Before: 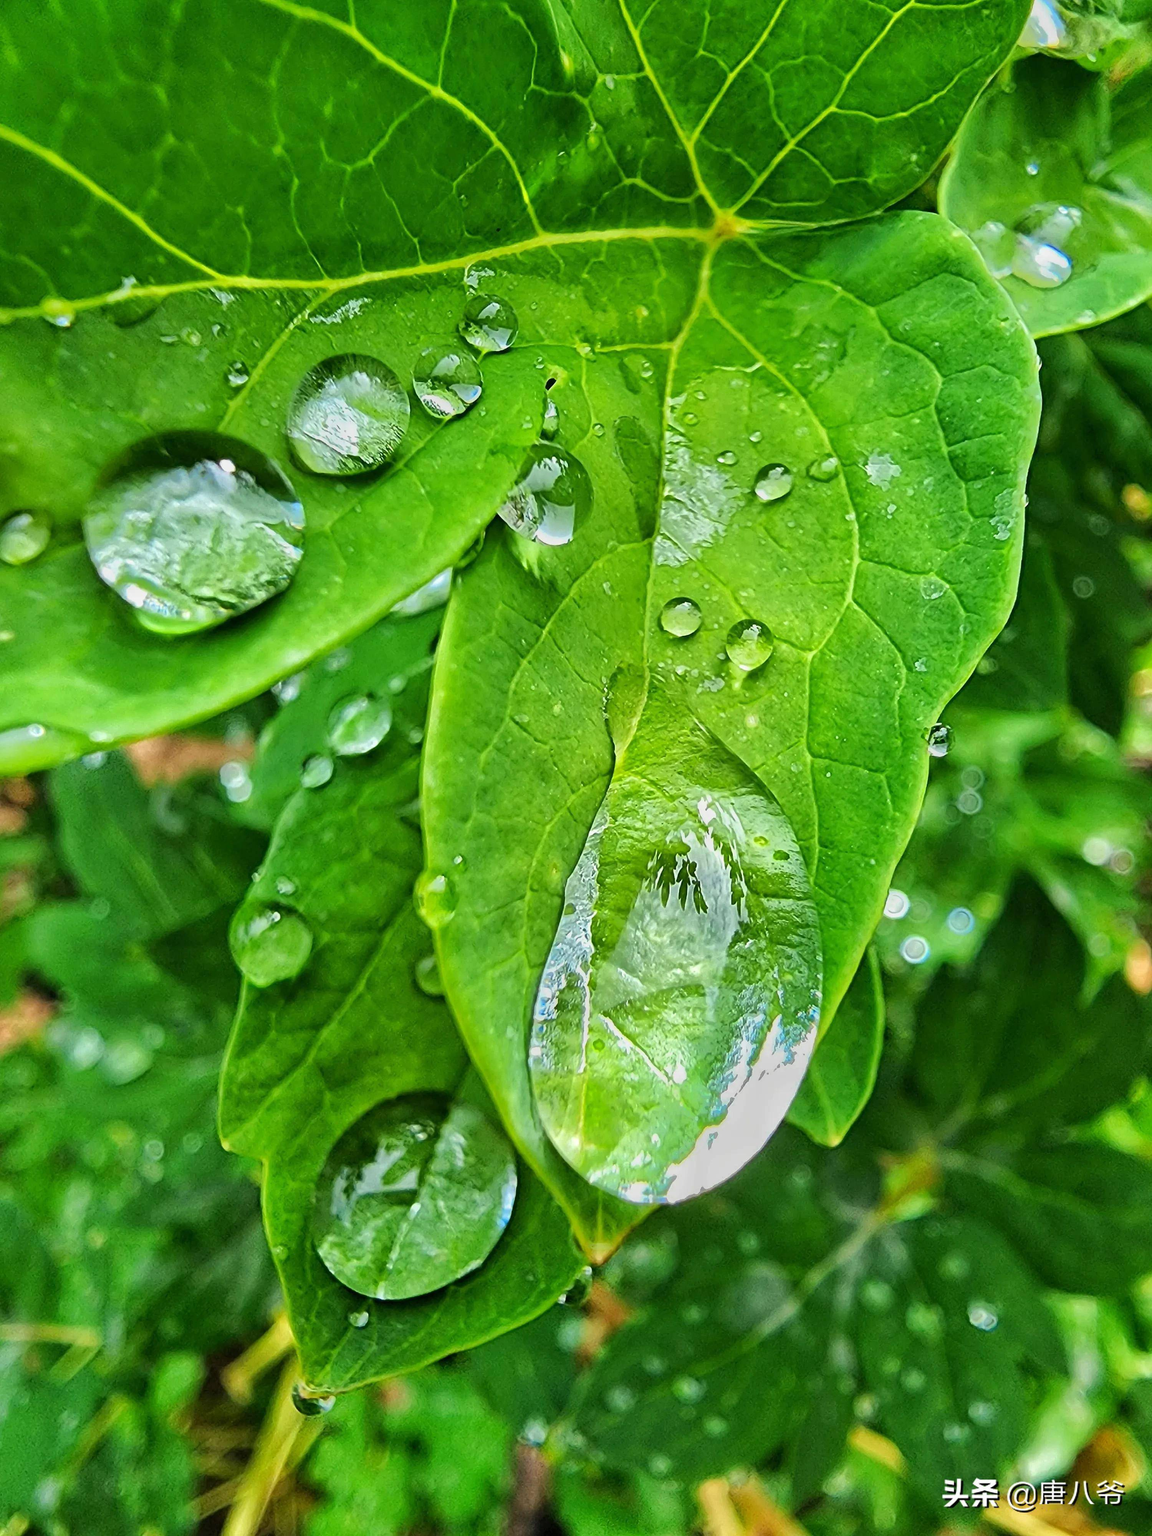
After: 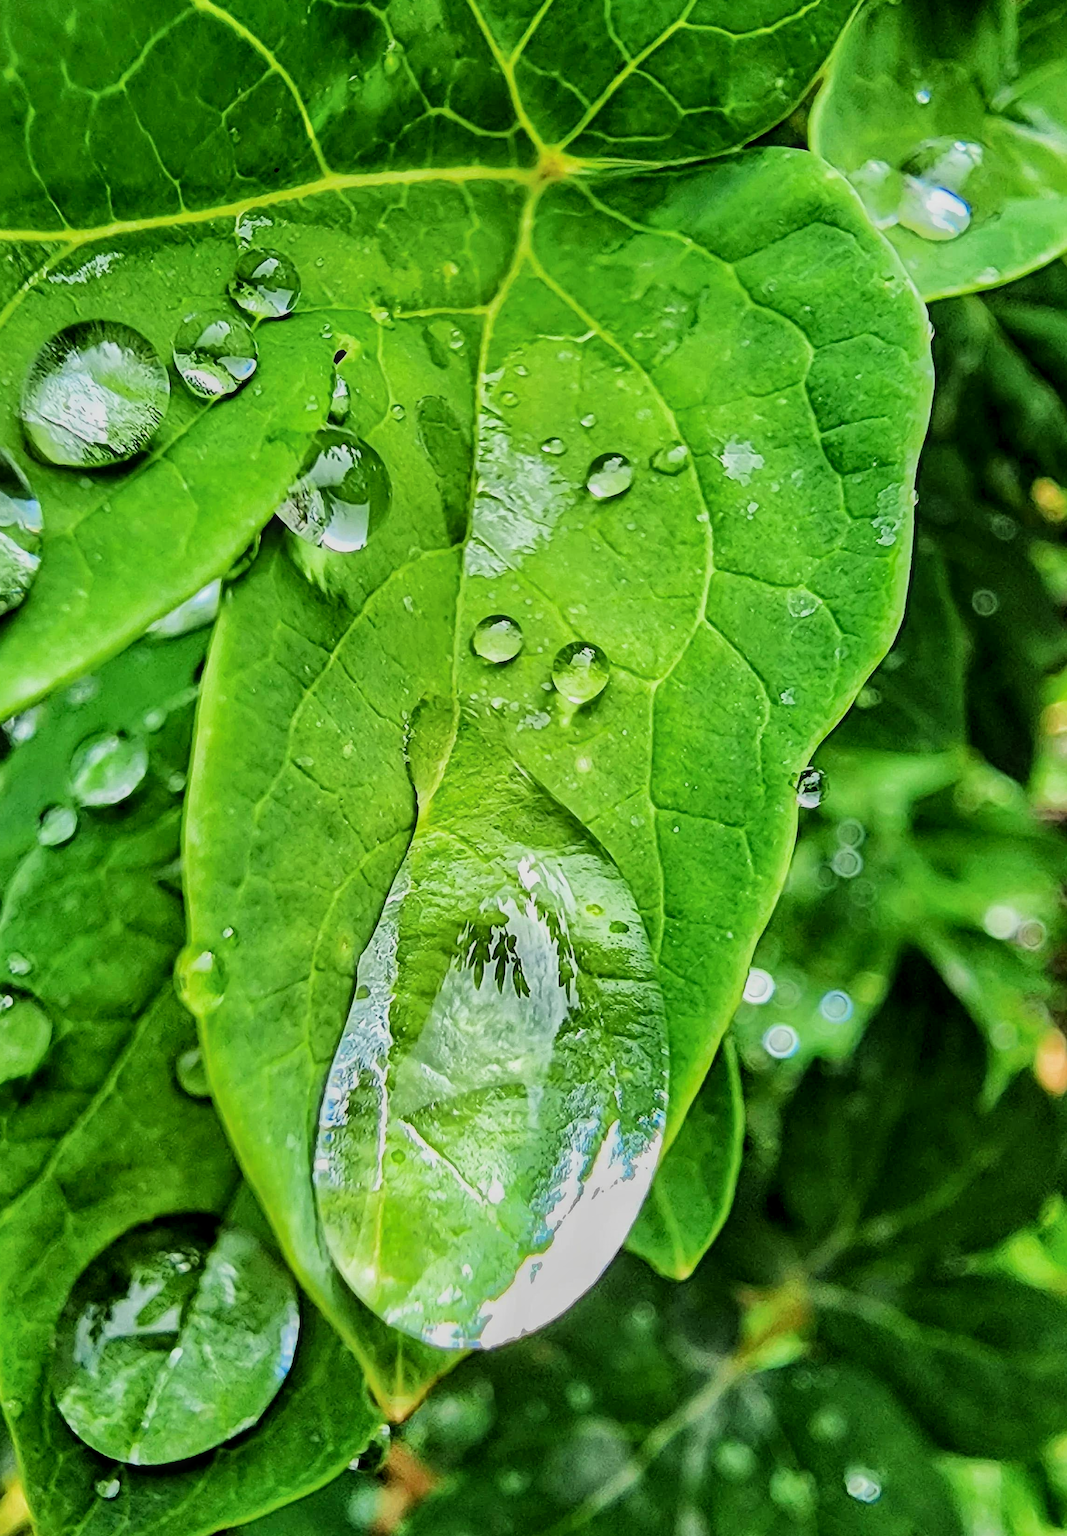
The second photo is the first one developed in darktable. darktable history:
filmic rgb: black relative exposure -7.65 EV, white relative exposure 4.56 EV, hardness 3.61, contrast 1.265
local contrast: on, module defaults
crop: left 23.45%, top 5.832%, bottom 11.523%
